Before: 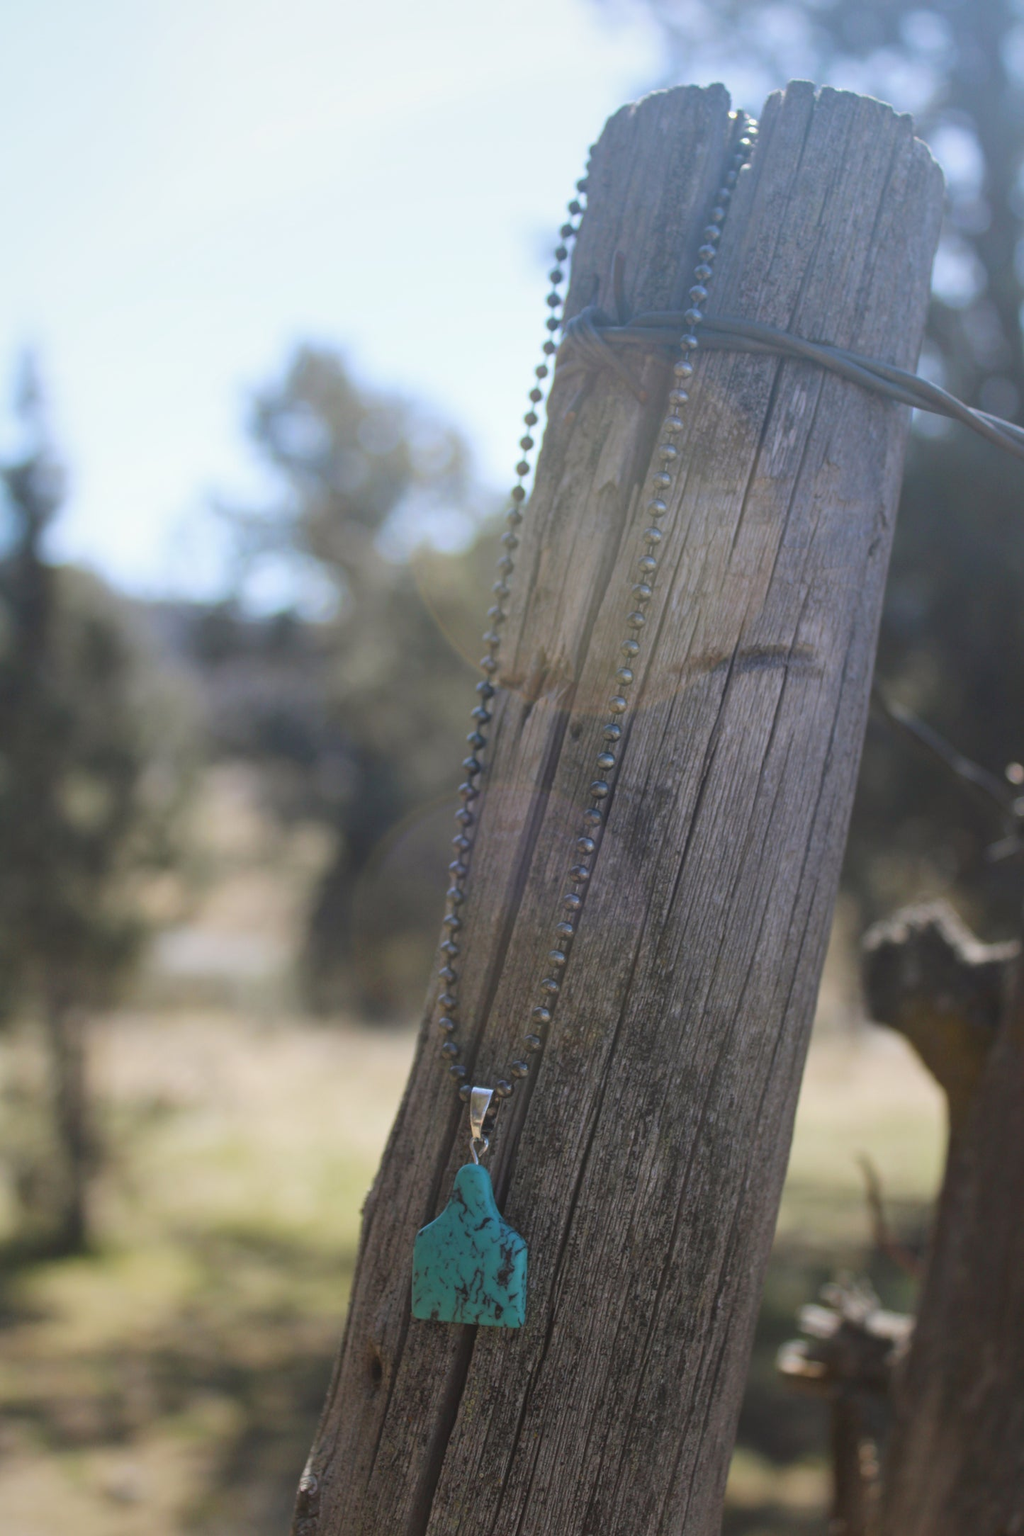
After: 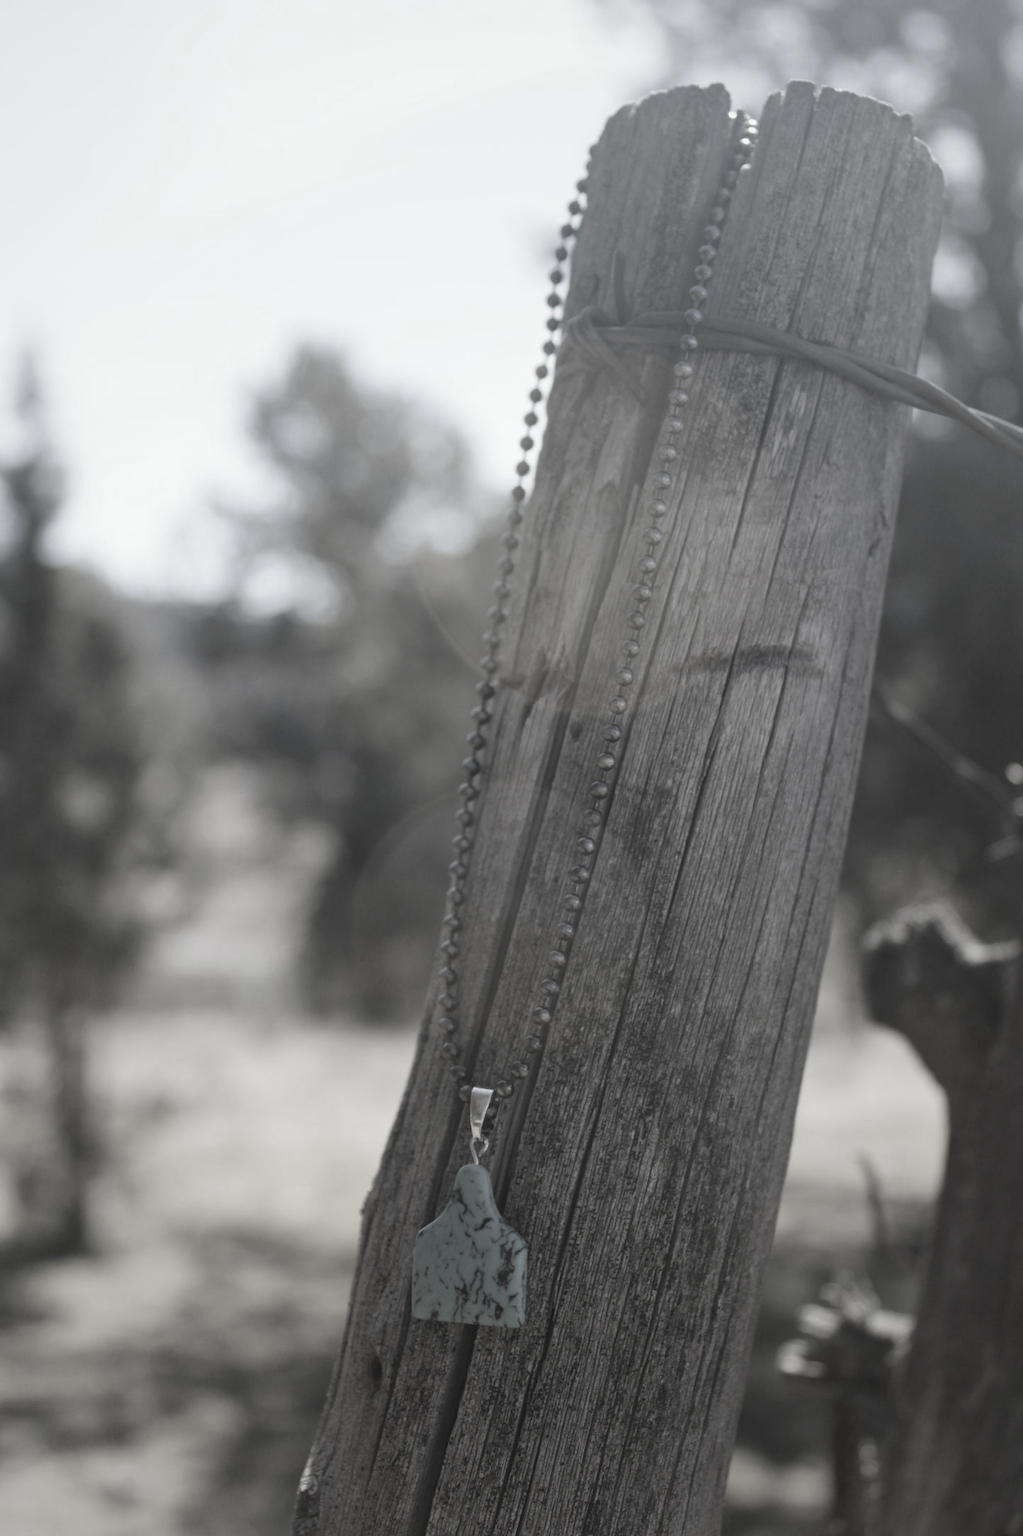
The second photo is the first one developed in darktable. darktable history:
color correction: highlights b* 0.026, saturation 0.155
